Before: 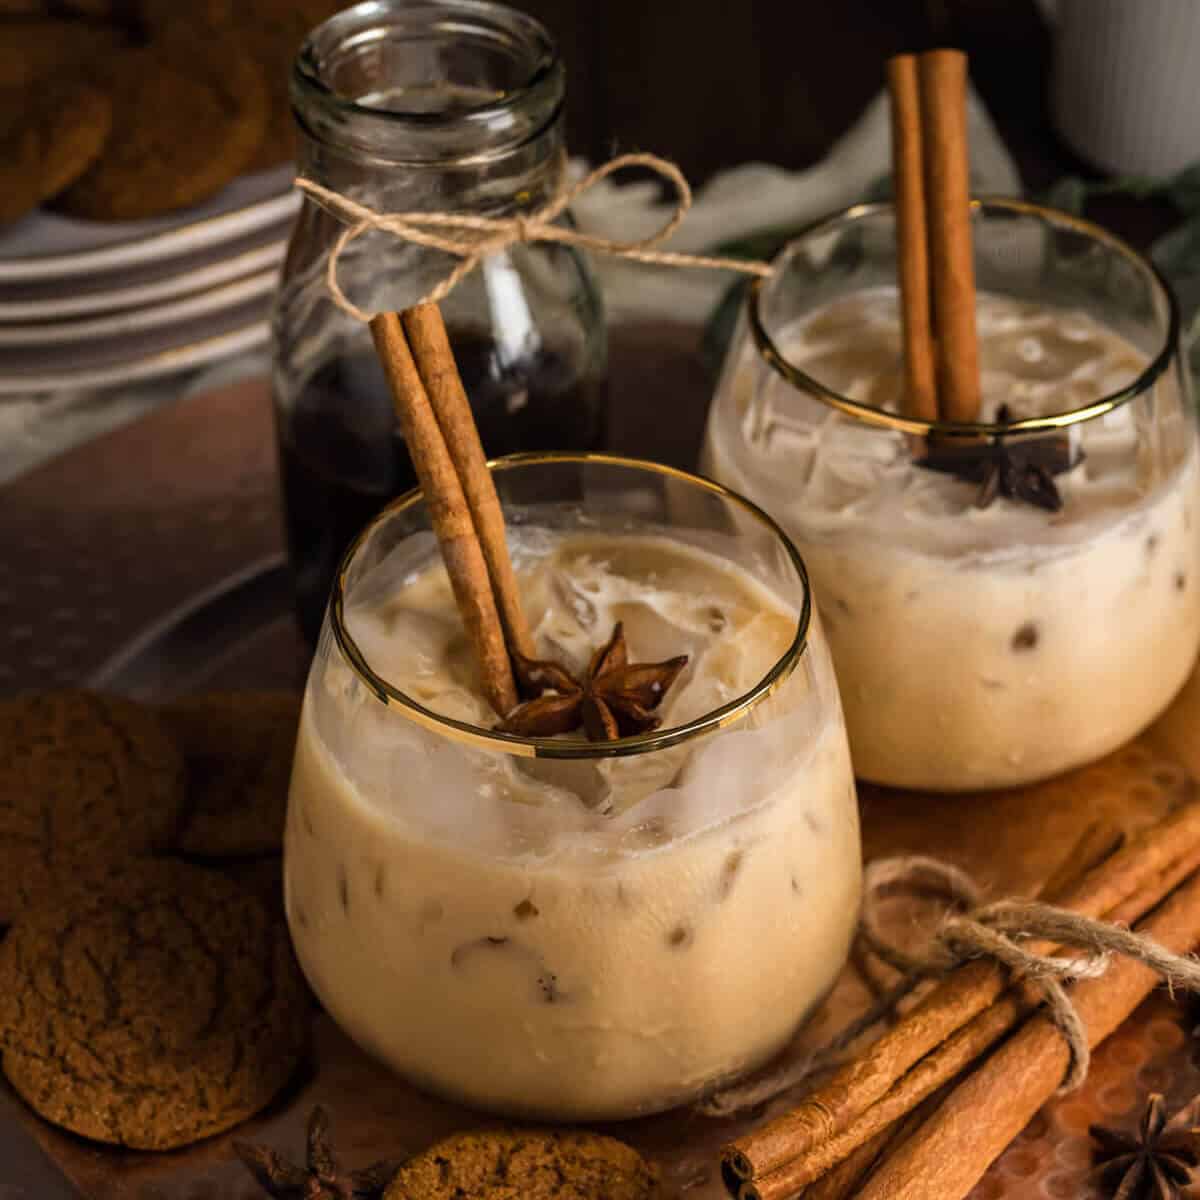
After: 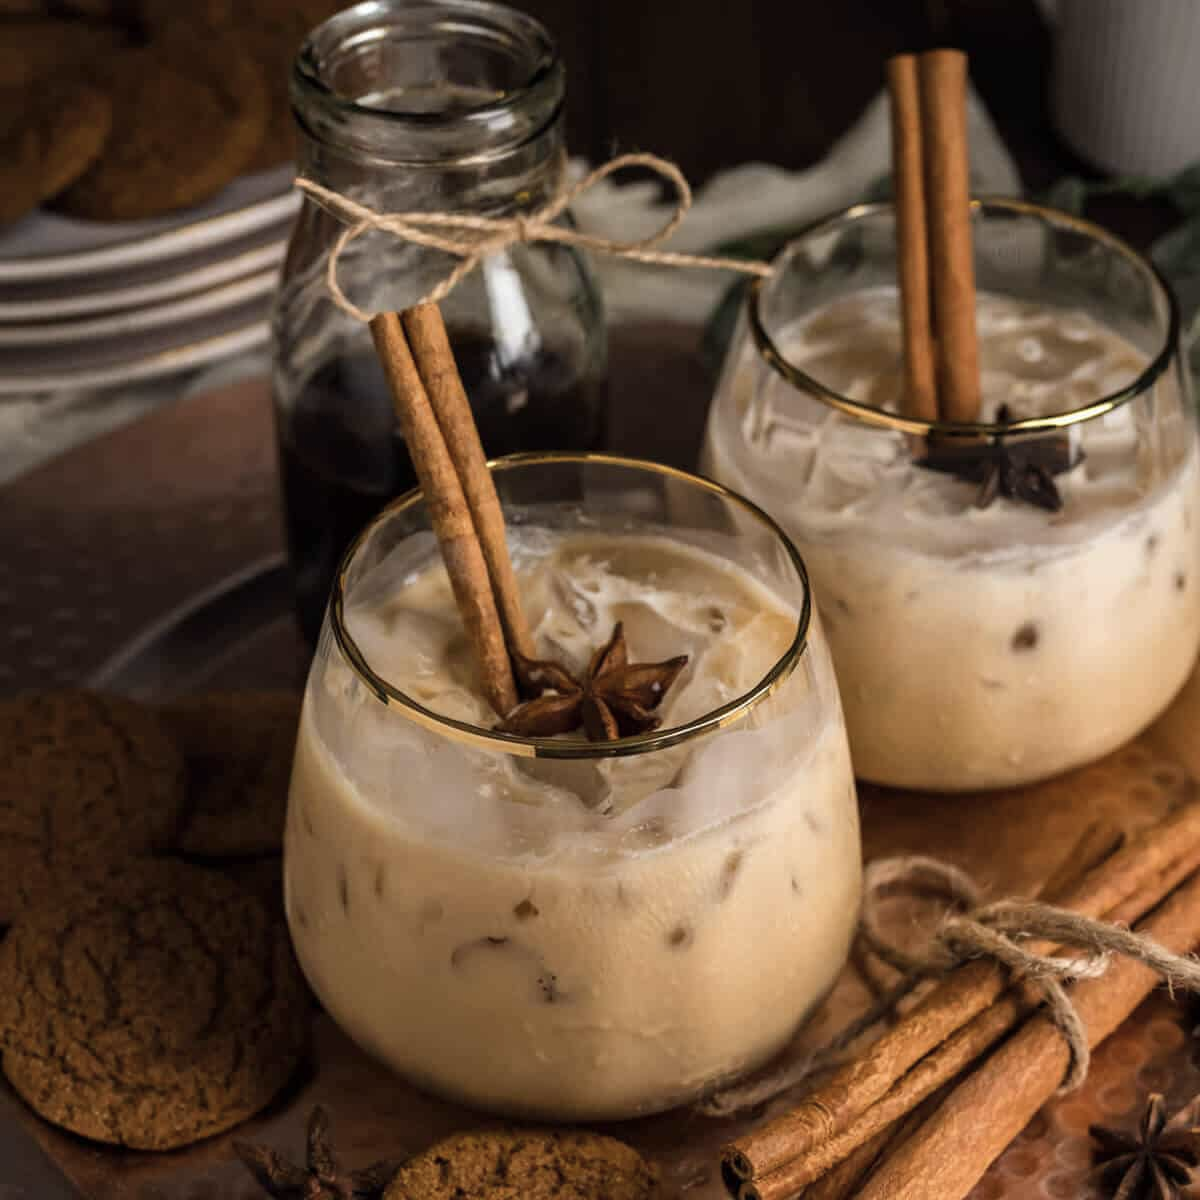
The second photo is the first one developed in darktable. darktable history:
color correction: highlights b* -0.053, saturation 0.794
